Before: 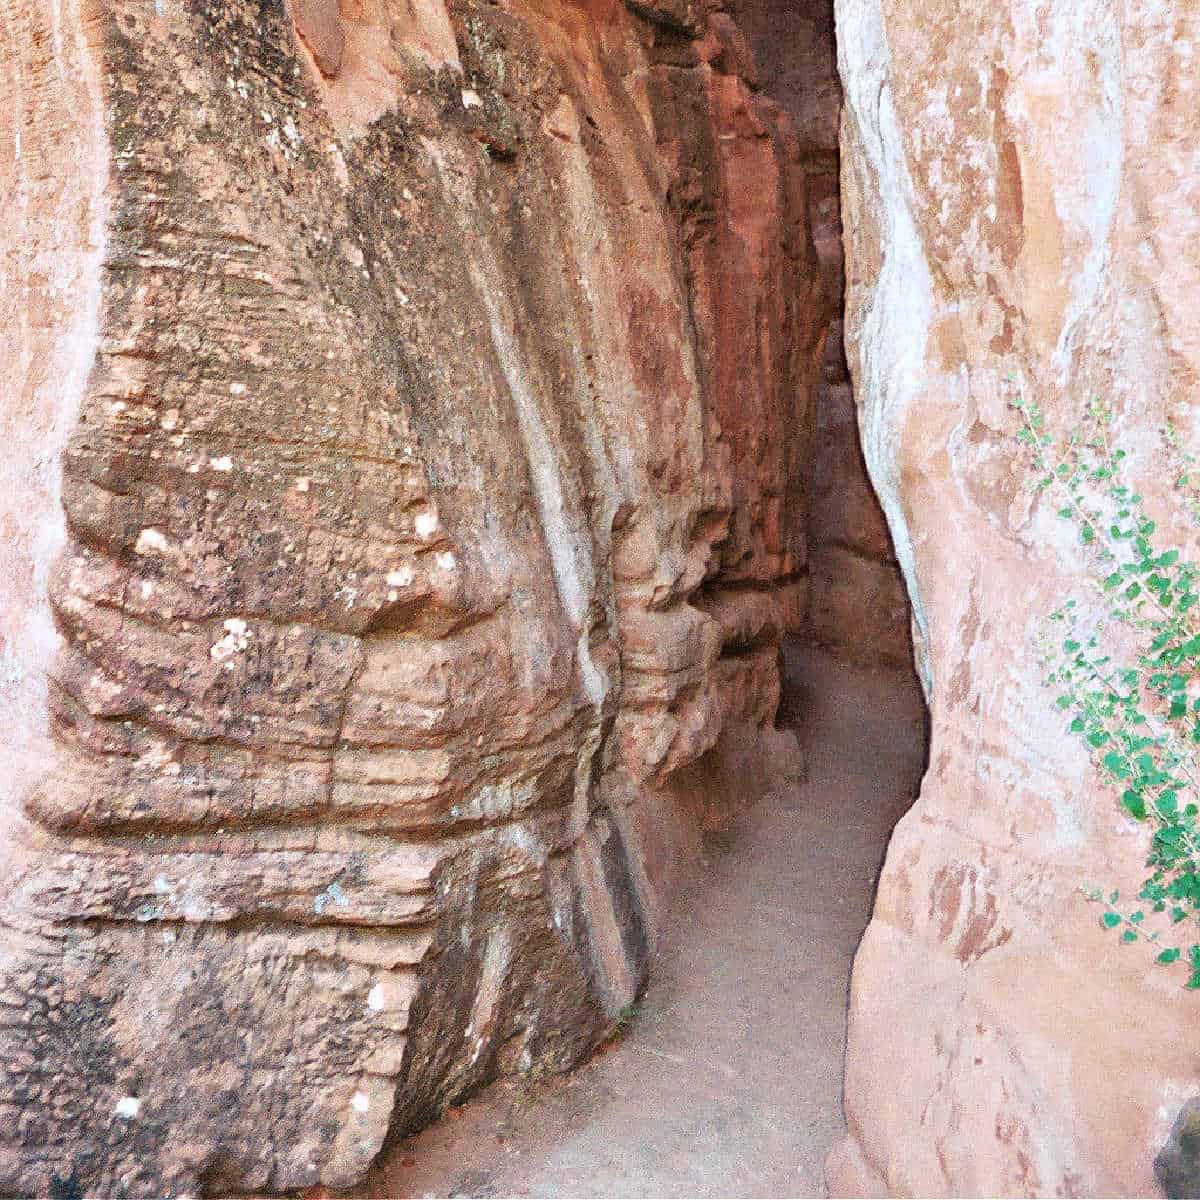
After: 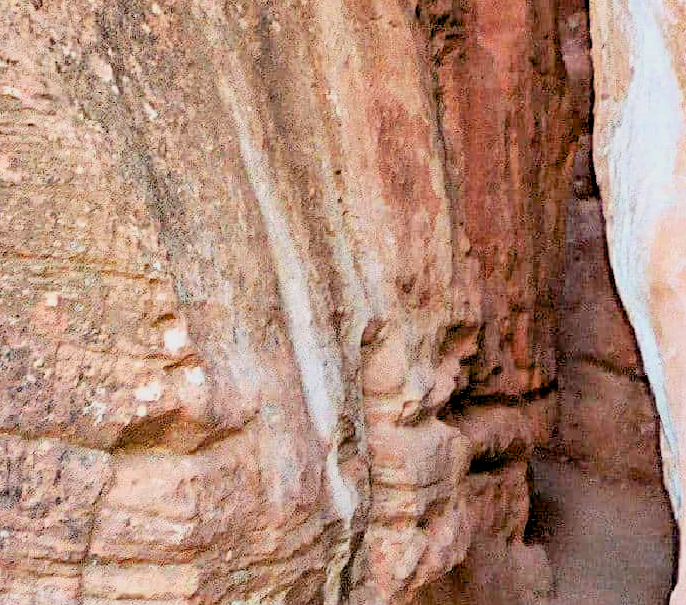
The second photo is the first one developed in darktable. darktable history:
exposure: black level correction 0.012, exposure 0.7 EV, compensate exposure bias true, compensate highlight preservation false
crop: left 20.932%, top 15.471%, right 21.848%, bottom 34.081%
filmic rgb: black relative exposure -7.65 EV, white relative exposure 4.56 EV, hardness 3.61, color science v6 (2022)
